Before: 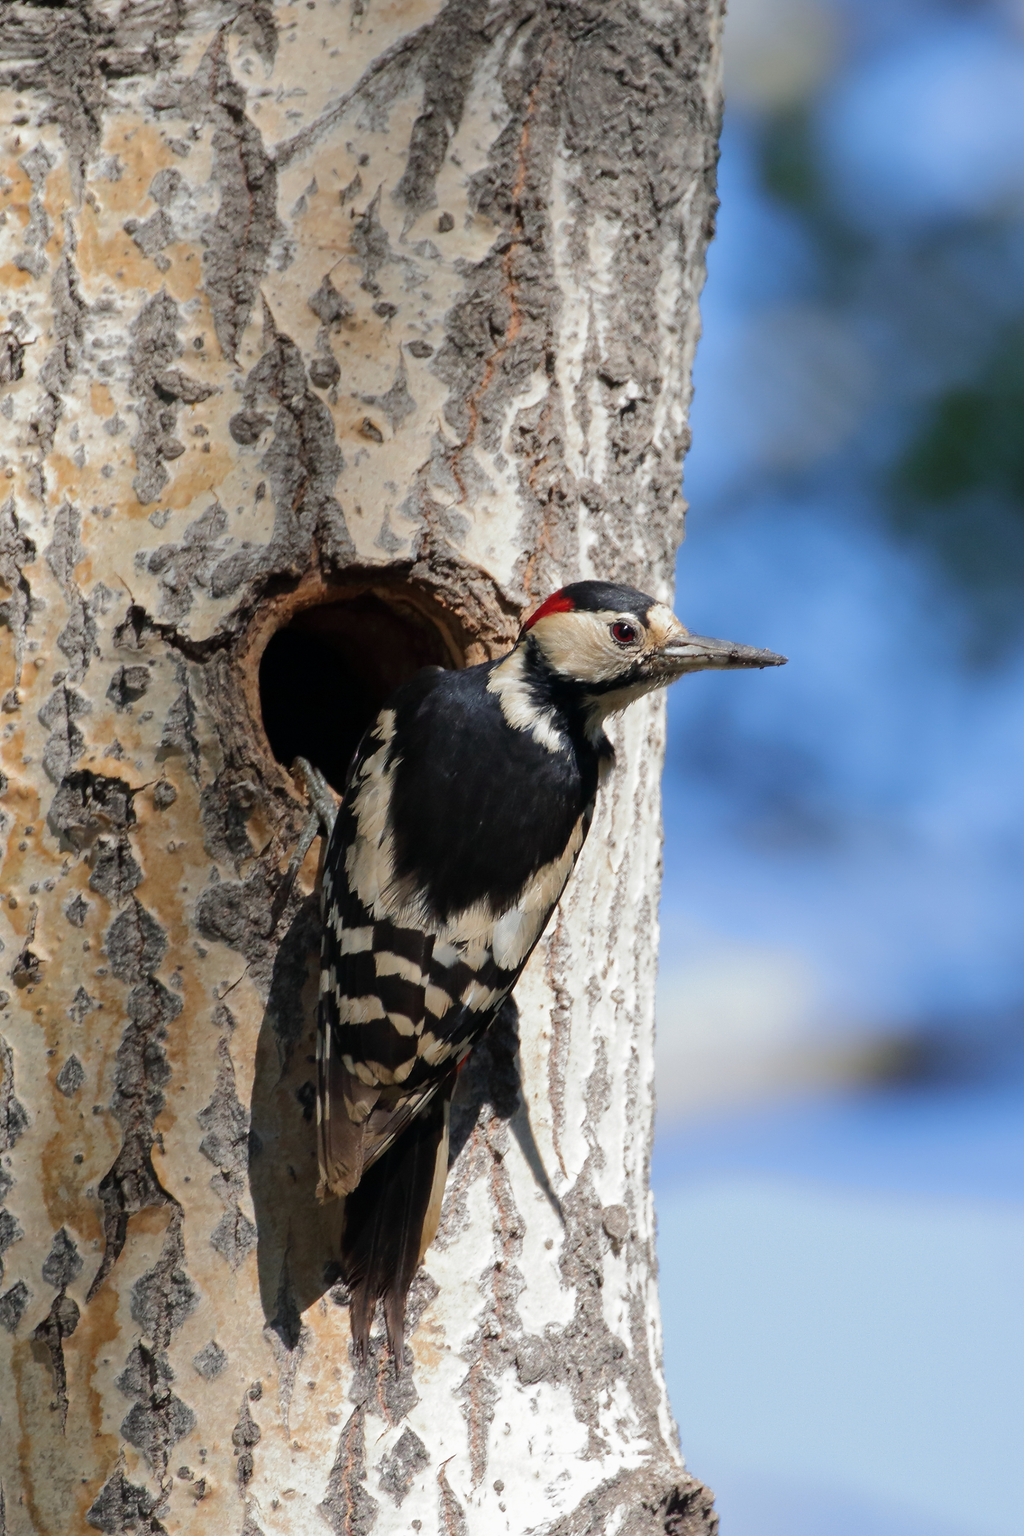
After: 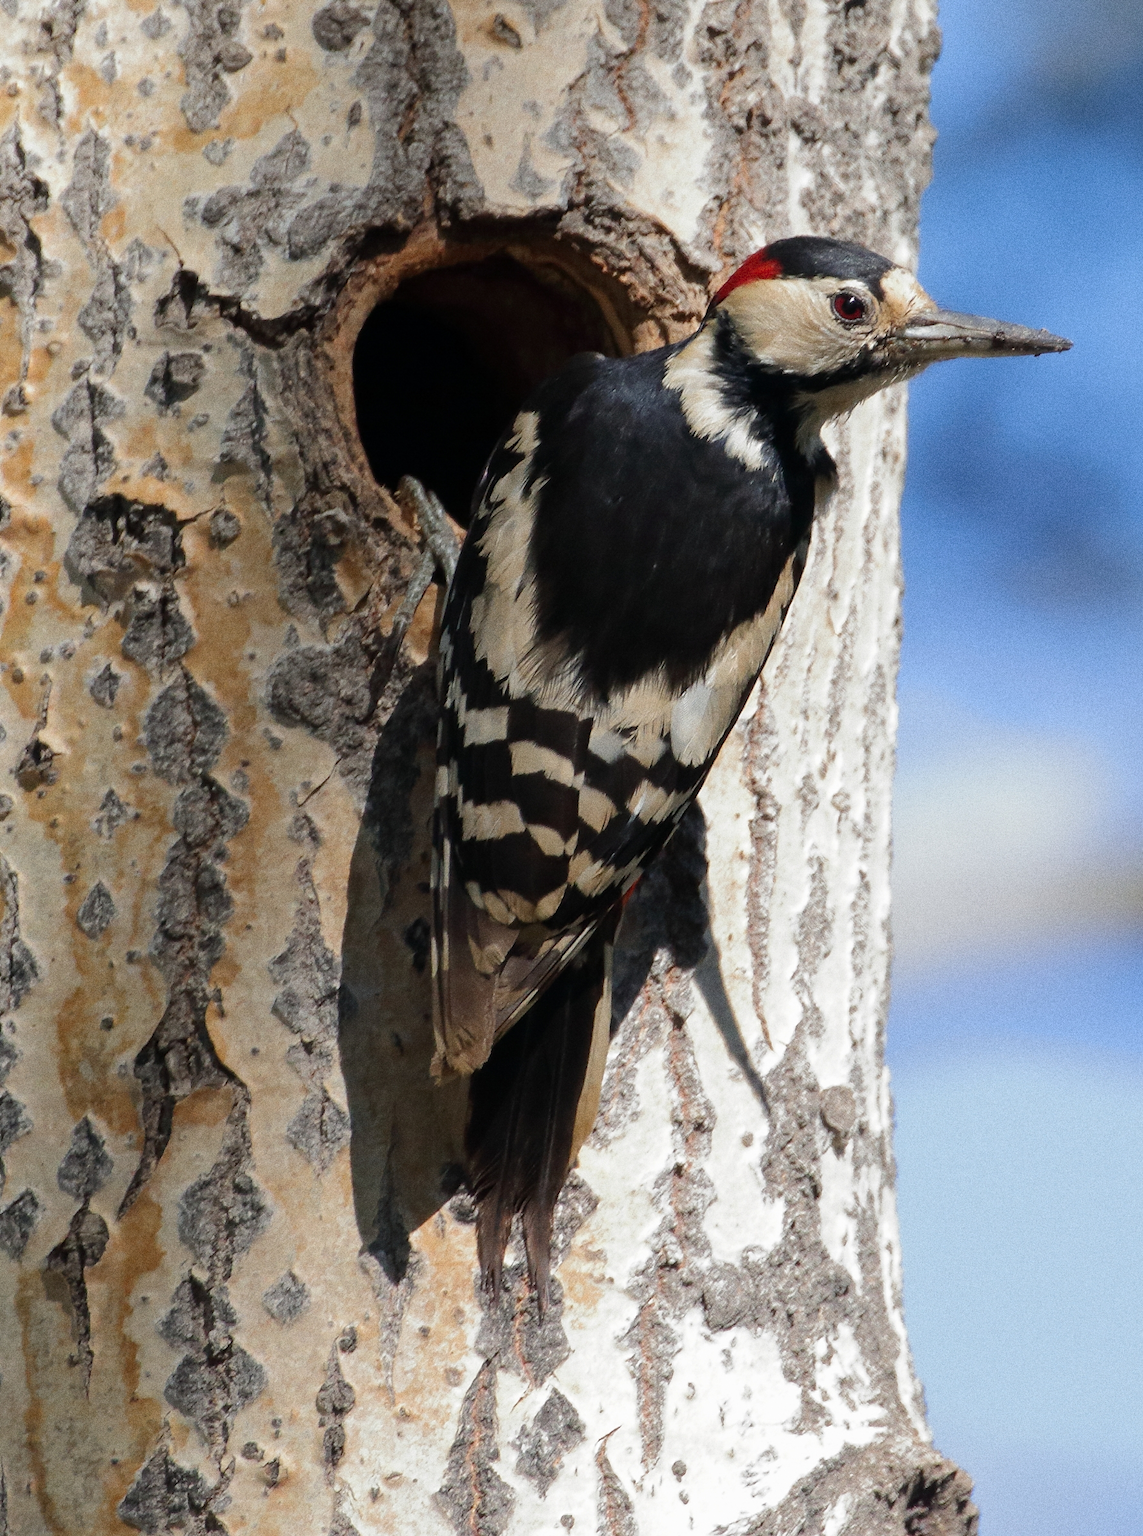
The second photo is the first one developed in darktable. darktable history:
grain: coarseness 0.09 ISO, strength 40%
levels: levels [0, 0.498, 0.996]
crop: top 26.531%, right 17.959%
